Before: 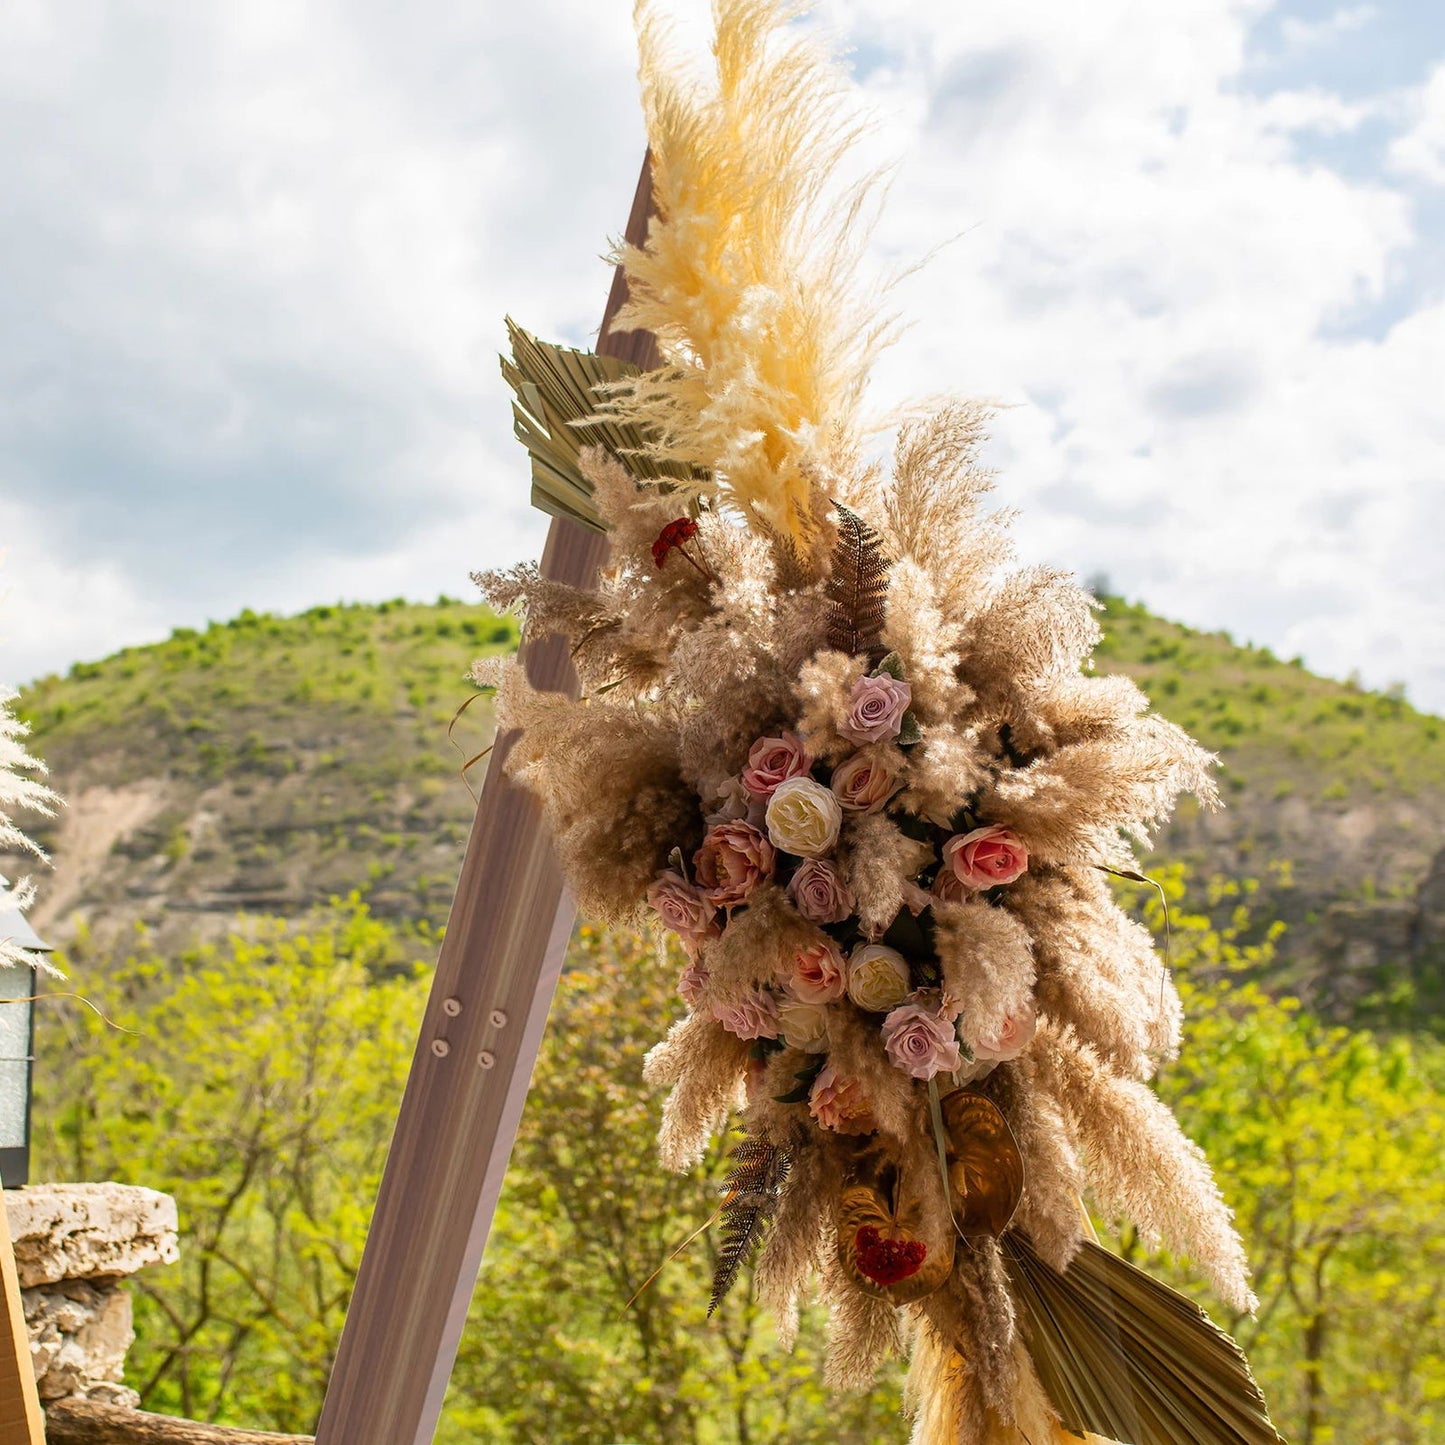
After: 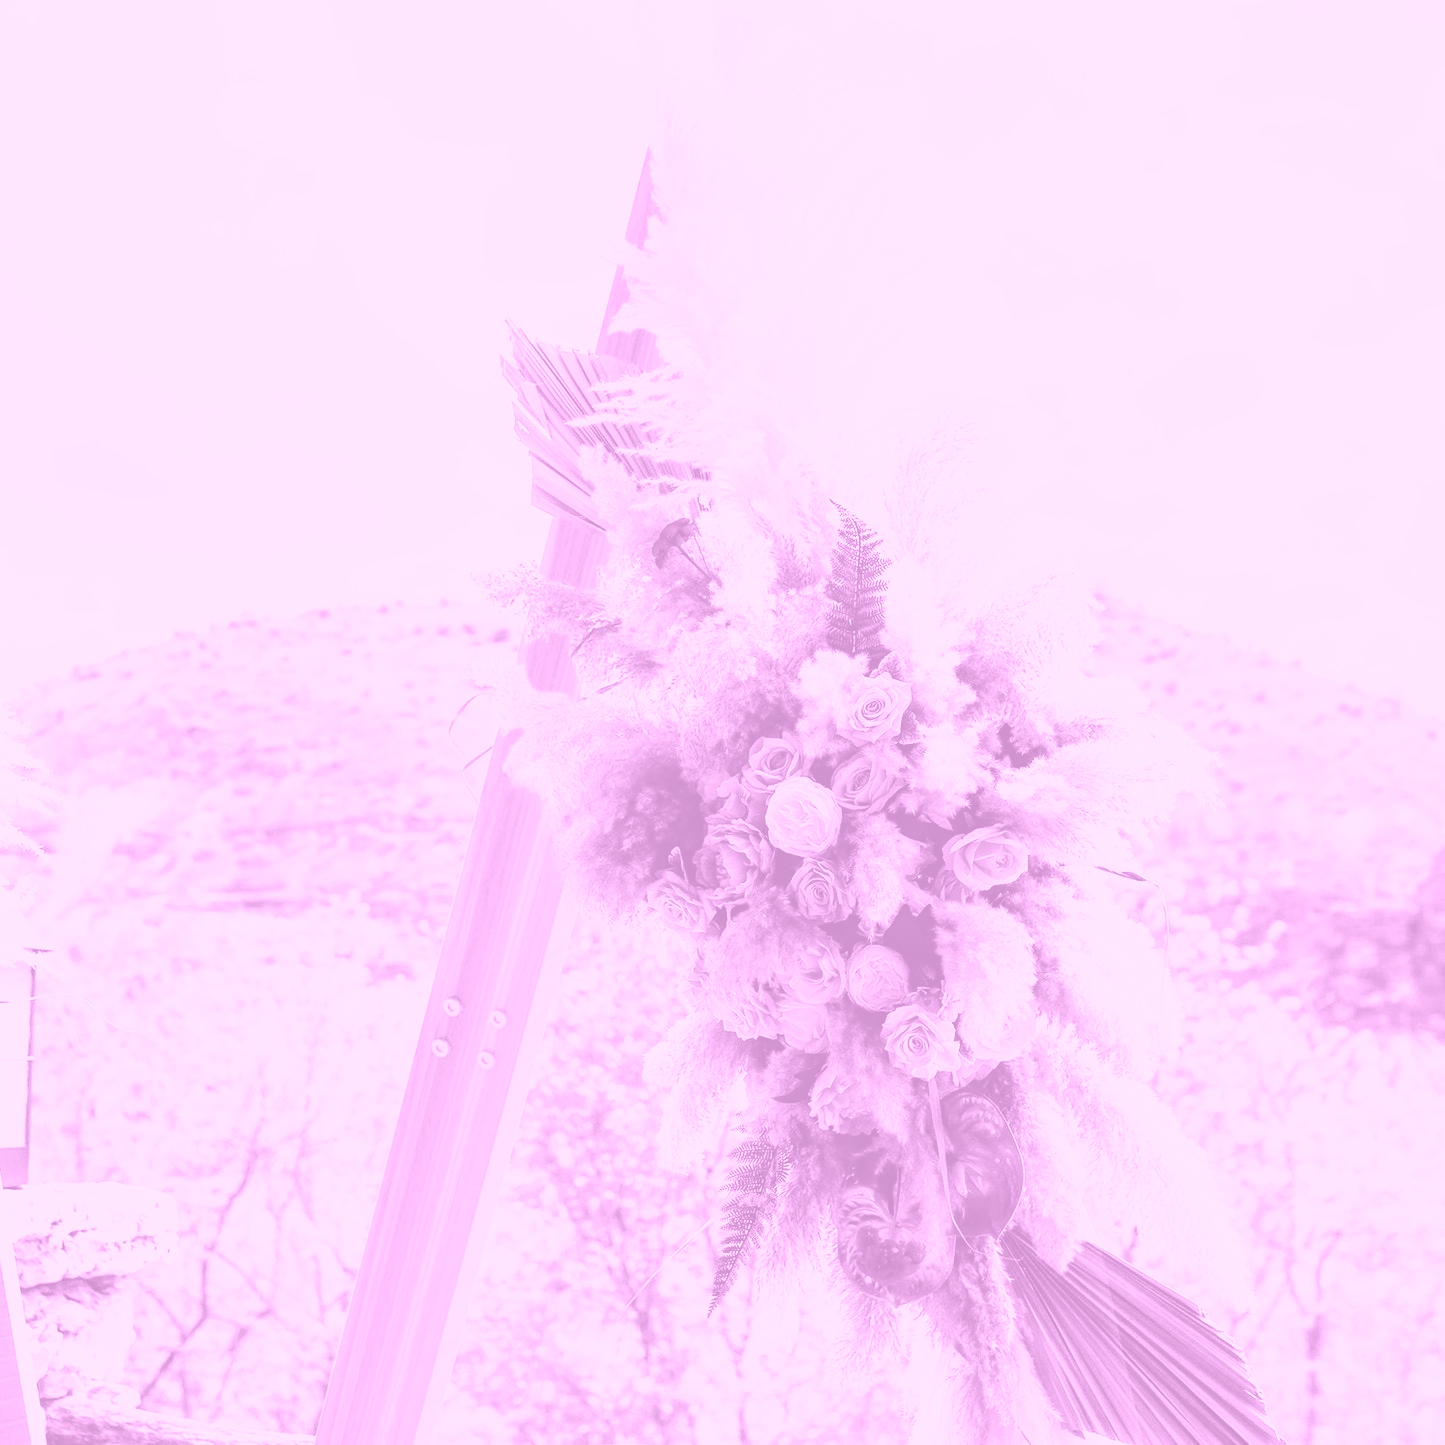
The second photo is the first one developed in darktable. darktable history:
tone equalizer: -8 EV -0.417 EV, -7 EV -0.389 EV, -6 EV -0.333 EV, -5 EV -0.222 EV, -3 EV 0.222 EV, -2 EV 0.333 EV, -1 EV 0.389 EV, +0 EV 0.417 EV, edges refinement/feathering 500, mask exposure compensation -1.57 EV, preserve details no
exposure: exposure -0.072 EV, compensate highlight preservation false
base curve: curves: ch0 [(0, 0) (0.028, 0.03) (0.105, 0.232) (0.387, 0.748) (0.754, 0.968) (1, 1)], fusion 1, exposure shift 0.576, preserve colors none
white balance: emerald 1
colorize: hue 331.2°, saturation 75%, source mix 30.28%, lightness 70.52%, version 1
color balance rgb: global vibrance -1%, saturation formula JzAzBz (2021)
